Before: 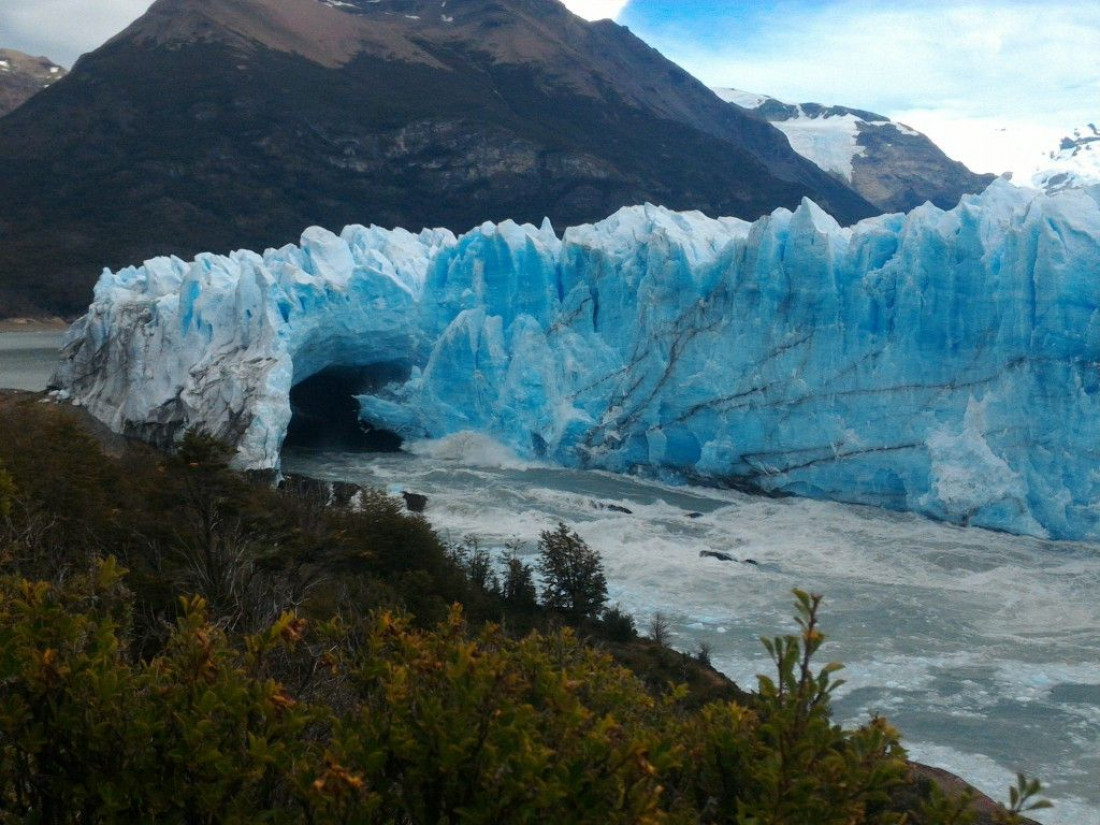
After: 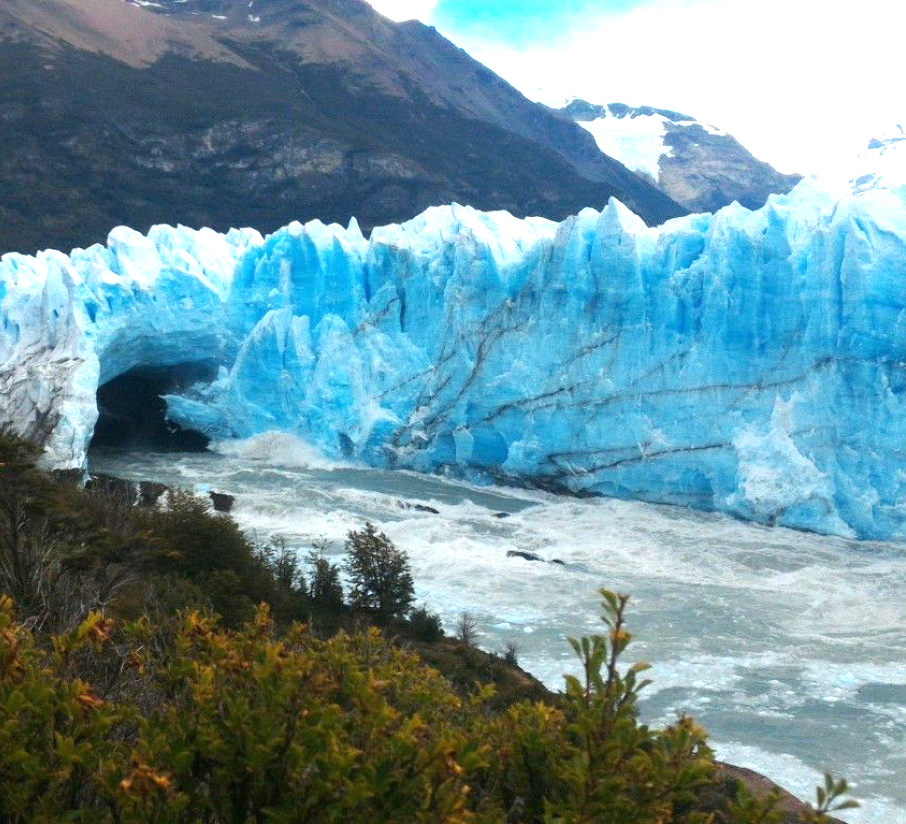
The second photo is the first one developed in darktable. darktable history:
crop: left 17.613%, bottom 0.033%
exposure: black level correction 0, exposure 1.104 EV, compensate highlight preservation false
